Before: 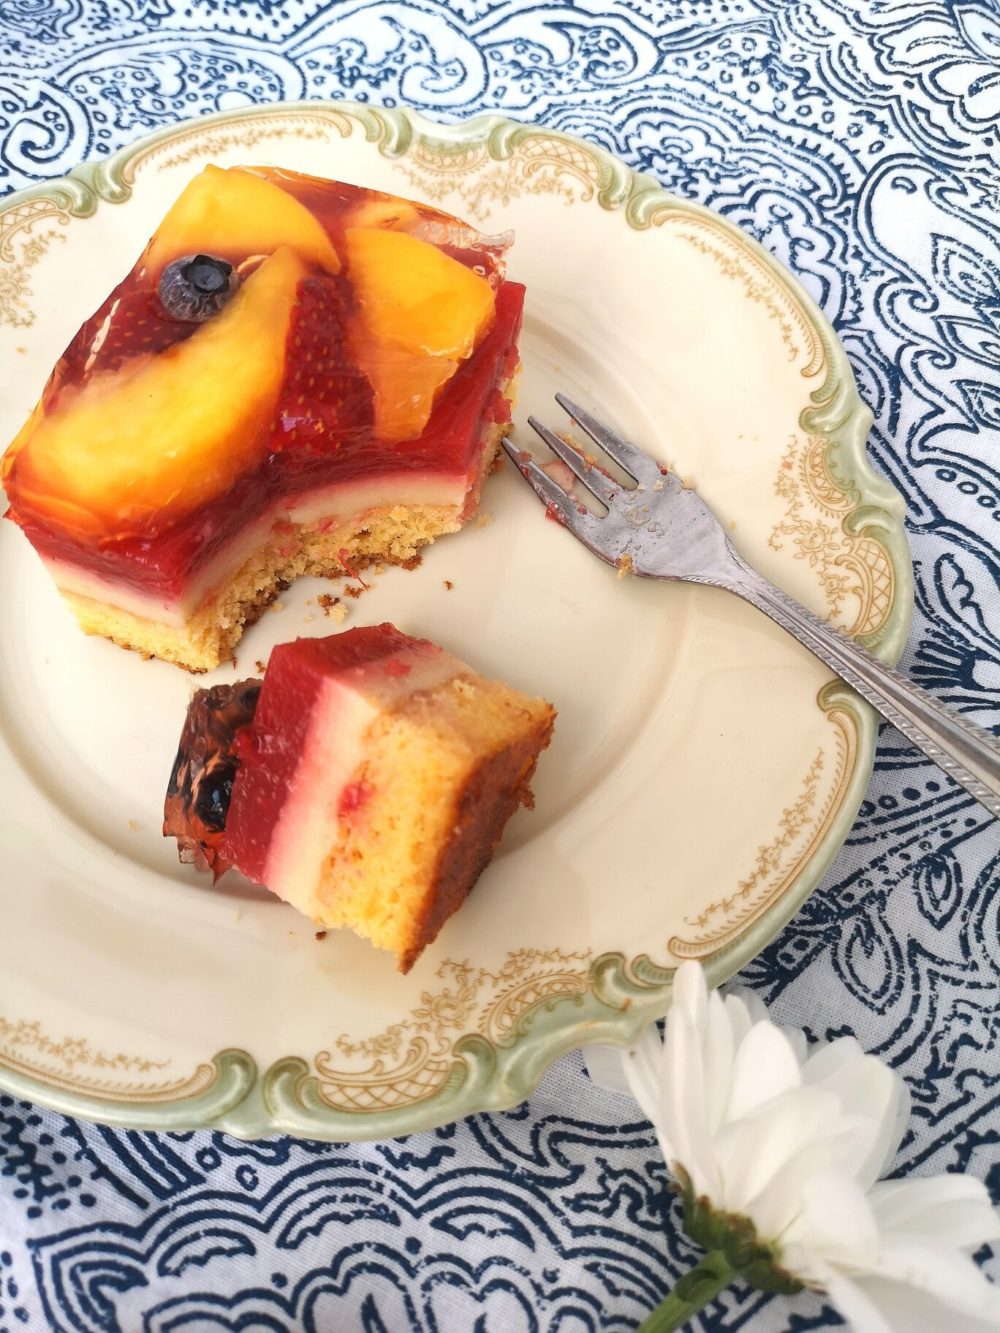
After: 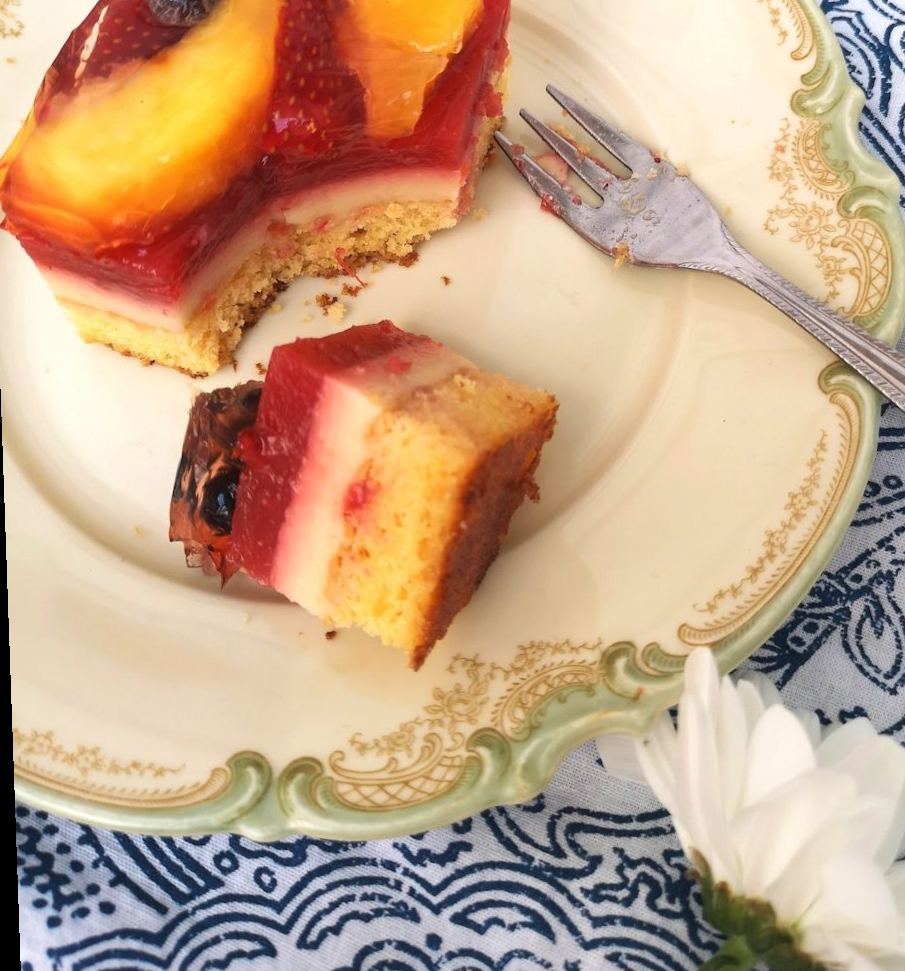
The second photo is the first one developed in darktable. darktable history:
crop: top 20.916%, right 9.437%, bottom 0.316%
rotate and perspective: rotation -2°, crop left 0.022, crop right 0.978, crop top 0.049, crop bottom 0.951
velvia: on, module defaults
